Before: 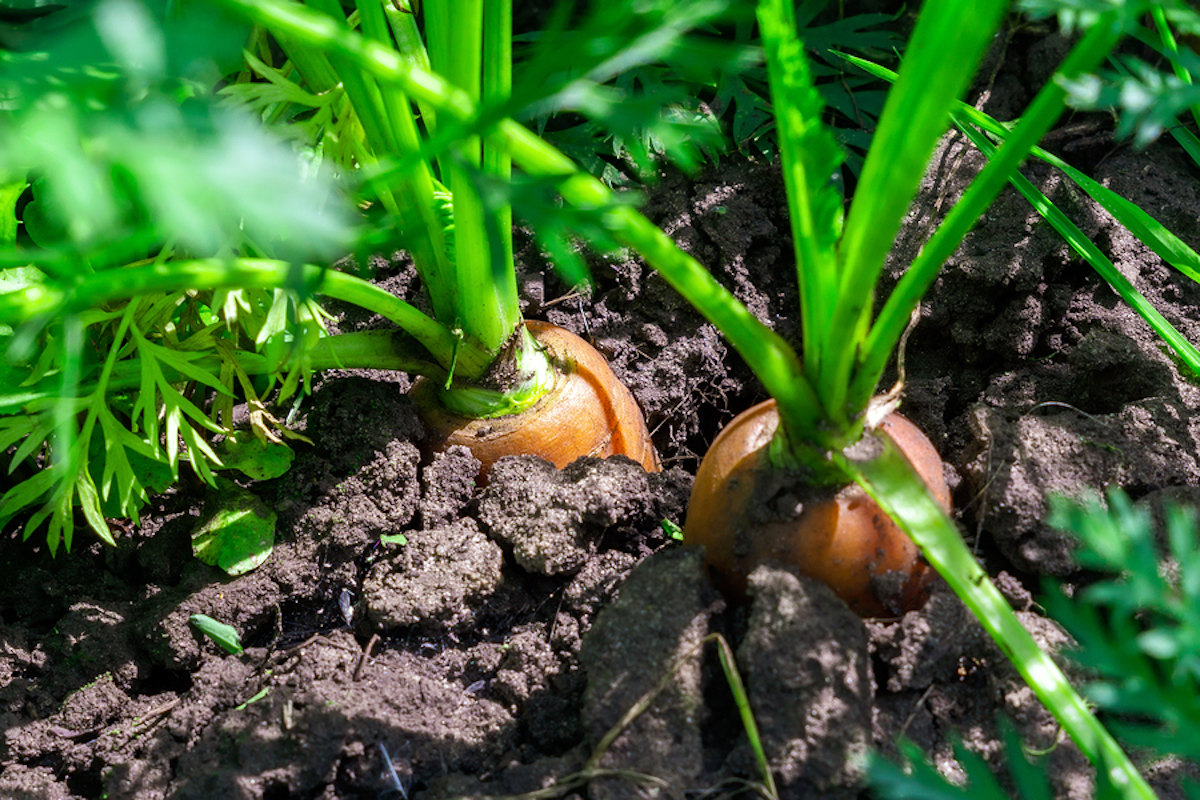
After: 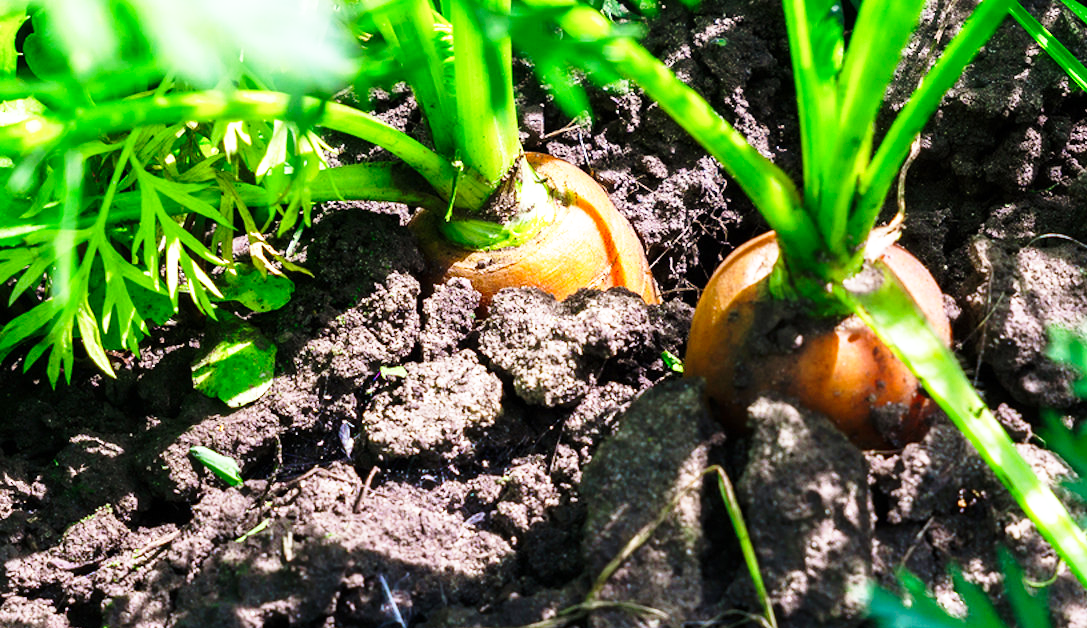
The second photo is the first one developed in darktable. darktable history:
base curve: curves: ch0 [(0, 0) (0.026, 0.03) (0.109, 0.232) (0.351, 0.748) (0.669, 0.968) (1, 1)], preserve colors none
crop: top 21.112%, right 9.406%, bottom 0.335%
